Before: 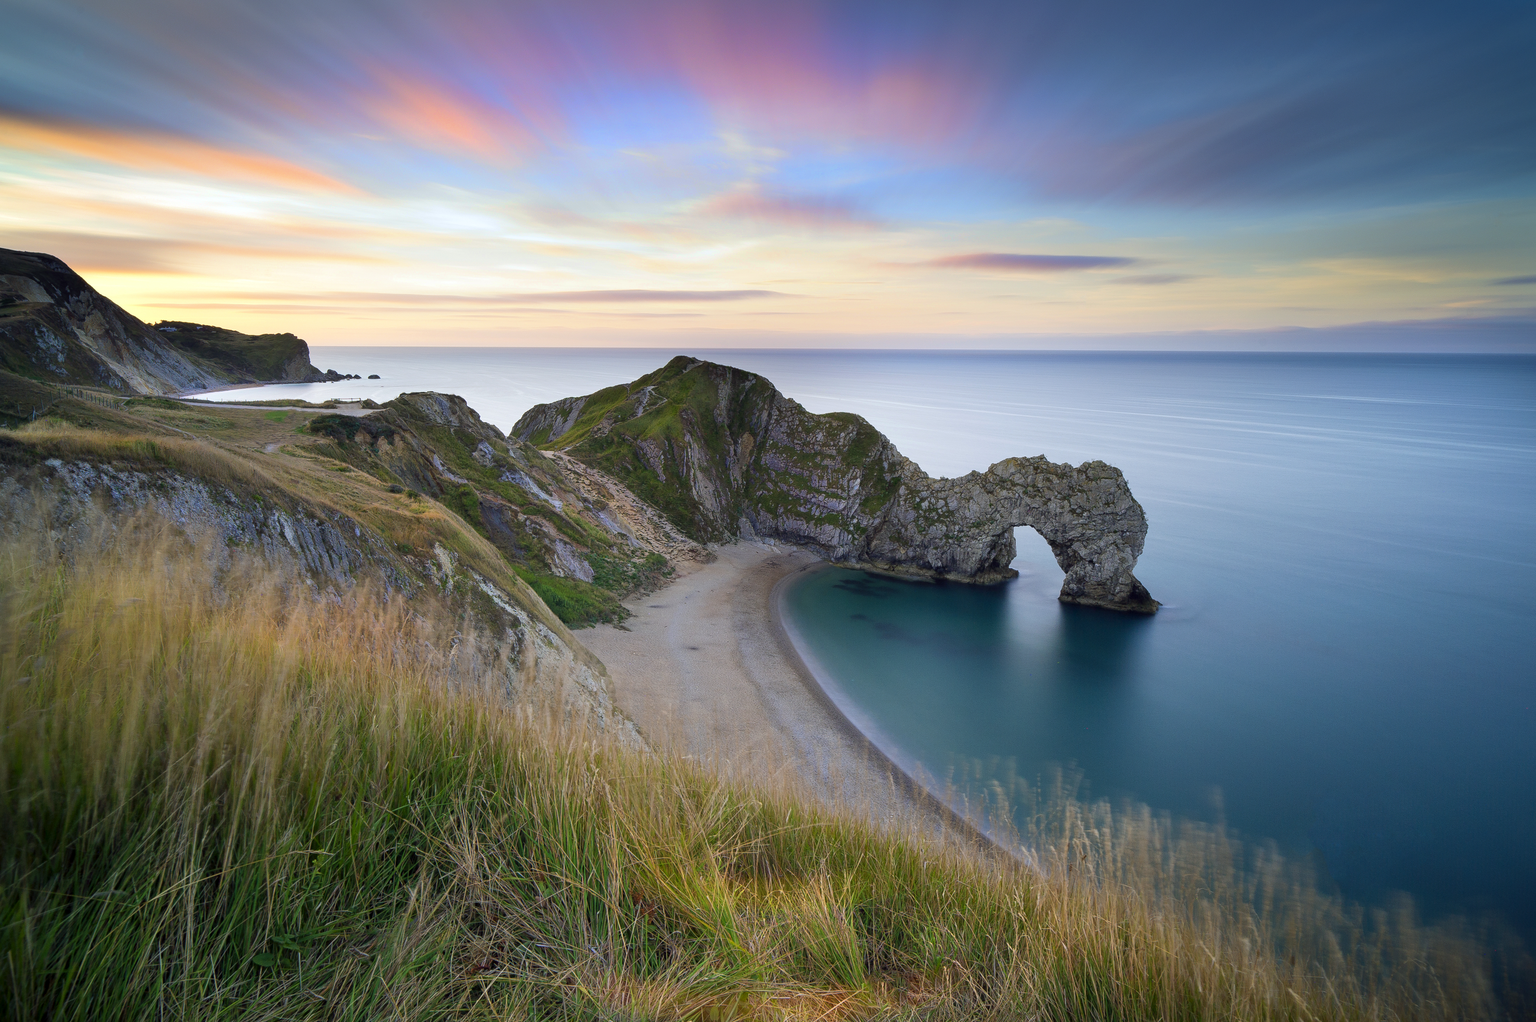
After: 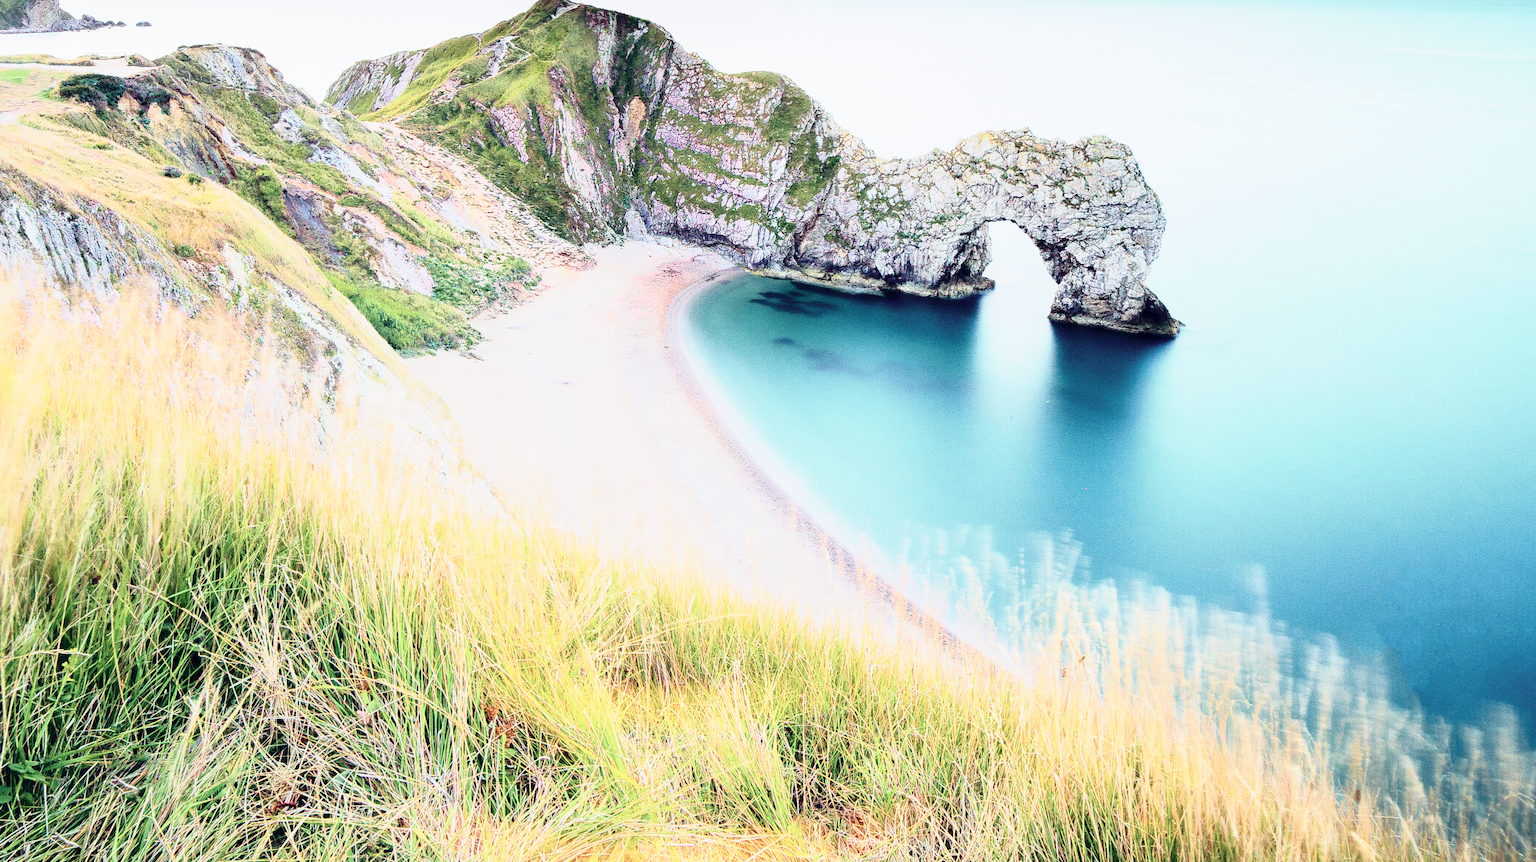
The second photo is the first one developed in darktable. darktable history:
color zones: curves: ch1 [(0, 0.292) (0.001, 0.292) (0.2, 0.264) (0.4, 0.248) (0.6, 0.248) (0.8, 0.264) (0.999, 0.292) (1, 0.292)]
velvia: strength 27%
color balance rgb: shadows lift › hue 87.51°, highlights gain › chroma 0.68%, highlights gain › hue 55.1°, global offset › chroma 0.13%, global offset › hue 253.66°, linear chroma grading › global chroma 0.5%, perceptual saturation grading › global saturation 16.38%
crop and rotate: left 17.299%, top 35.115%, right 7.015%, bottom 1.024%
base curve: curves: ch0 [(0, 0) (0.028, 0.03) (0.121, 0.232) (0.46, 0.748) (0.859, 0.968) (1, 1)], preserve colors none
exposure: black level correction 0, exposure 1.45 EV, compensate exposure bias true, compensate highlight preservation false
tone curve: curves: ch0 [(0, 0) (0.046, 0.031) (0.163, 0.114) (0.391, 0.432) (0.488, 0.561) (0.695, 0.839) (0.785, 0.904) (1, 0.965)]; ch1 [(0, 0) (0.248, 0.252) (0.427, 0.412) (0.482, 0.462) (0.499, 0.499) (0.518, 0.518) (0.535, 0.577) (0.585, 0.623) (0.679, 0.743) (0.788, 0.809) (1, 1)]; ch2 [(0, 0) (0.313, 0.262) (0.427, 0.417) (0.473, 0.47) (0.503, 0.503) (0.523, 0.515) (0.557, 0.596) (0.598, 0.646) (0.708, 0.771) (1, 1)], color space Lab, independent channels, preserve colors none
